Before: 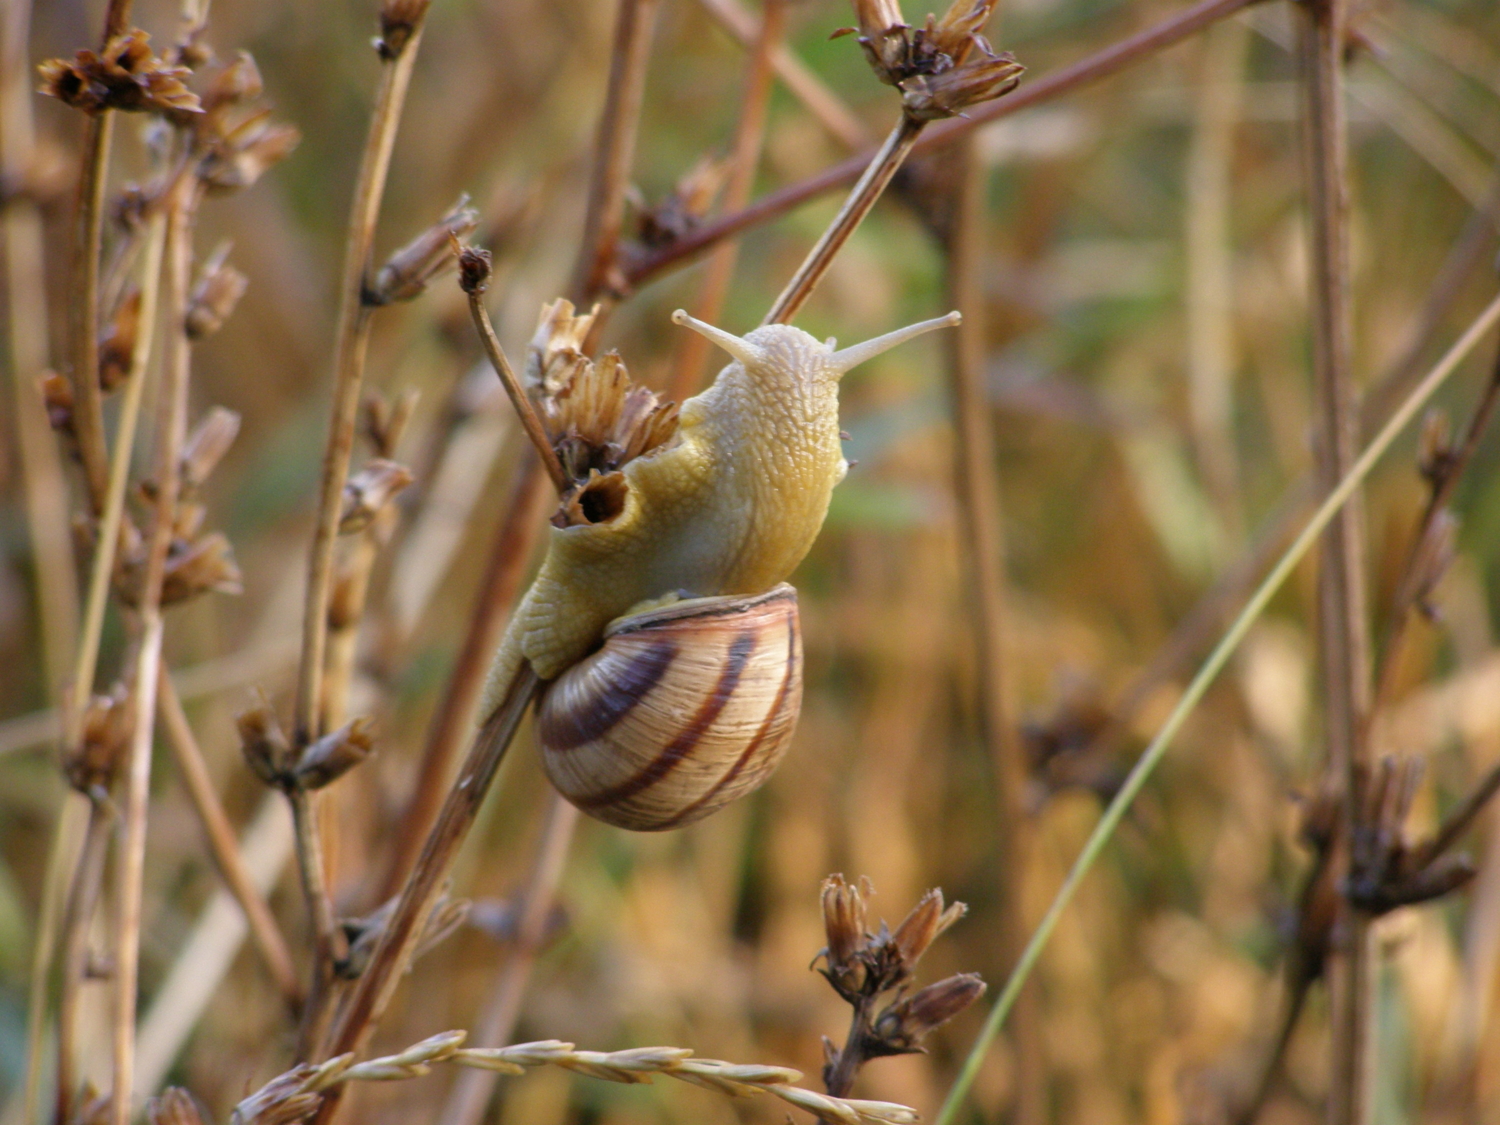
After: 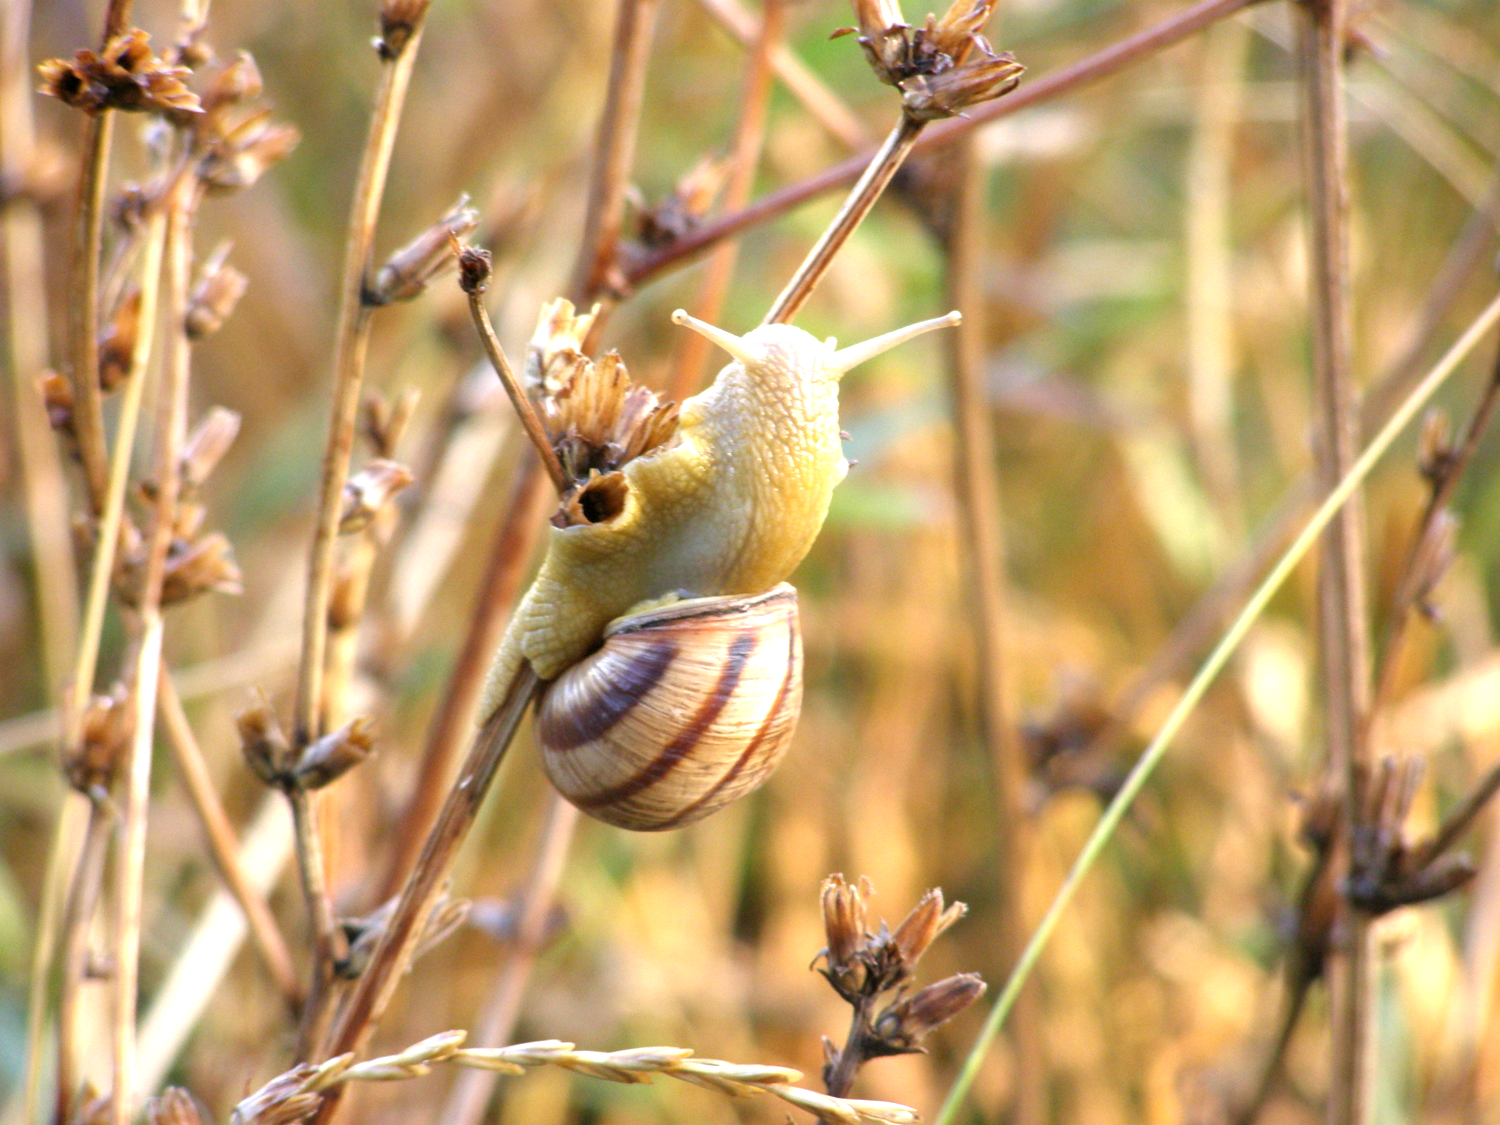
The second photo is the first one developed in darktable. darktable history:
exposure: black level correction 0.001, exposure 1.129 EV, compensate exposure bias true, compensate highlight preservation false
